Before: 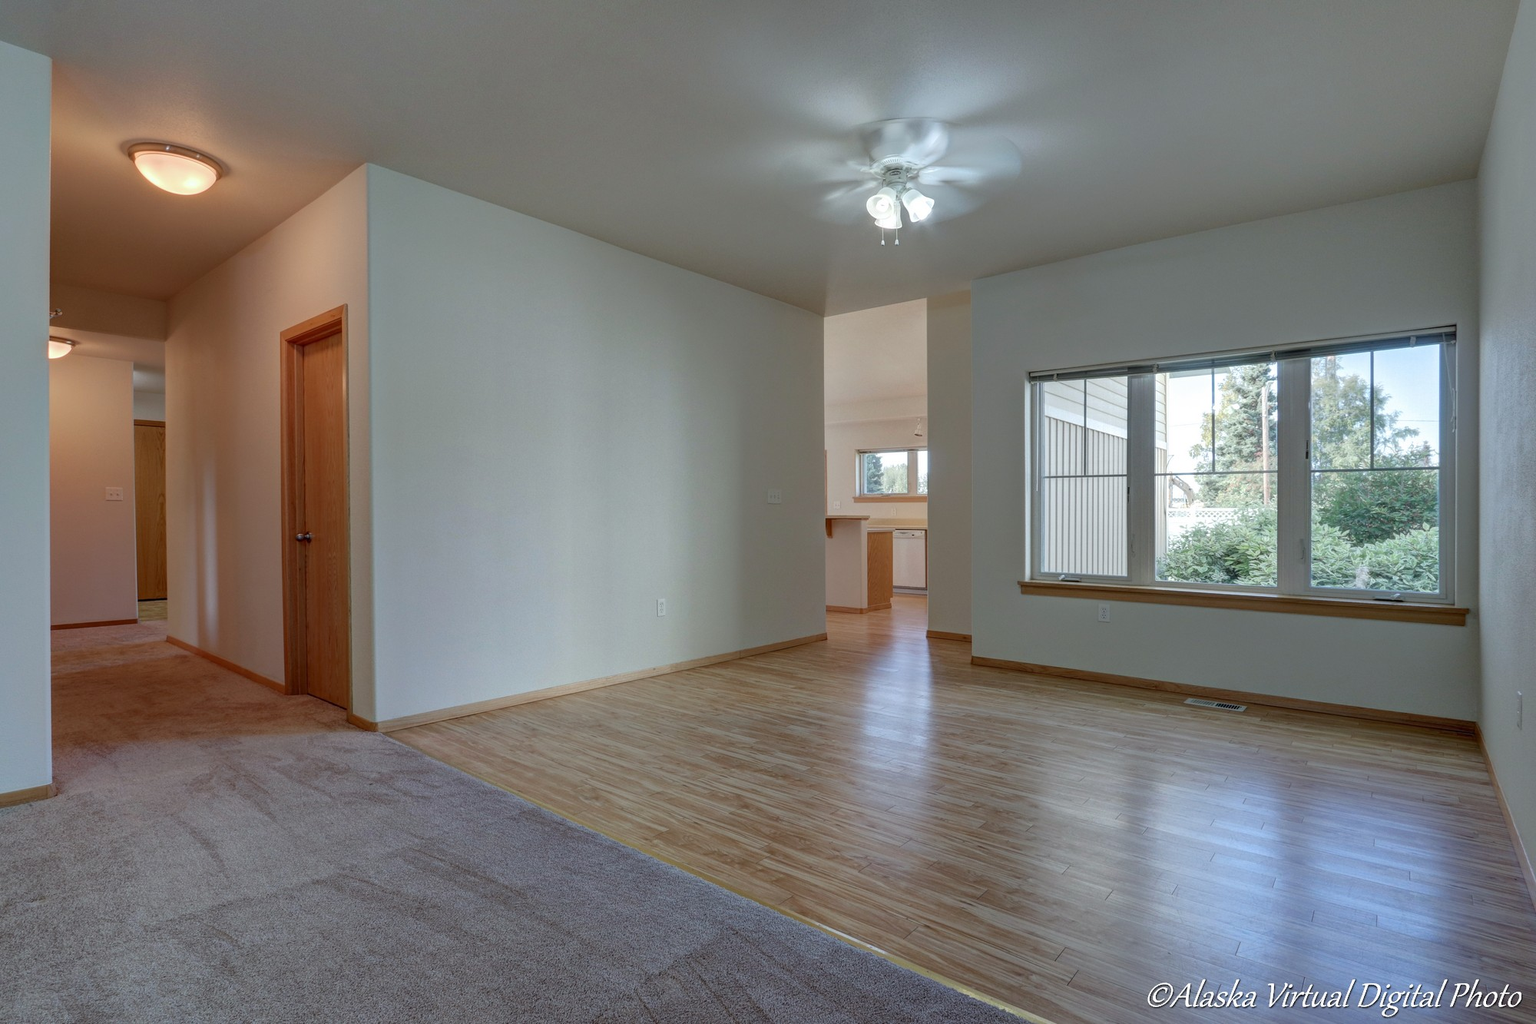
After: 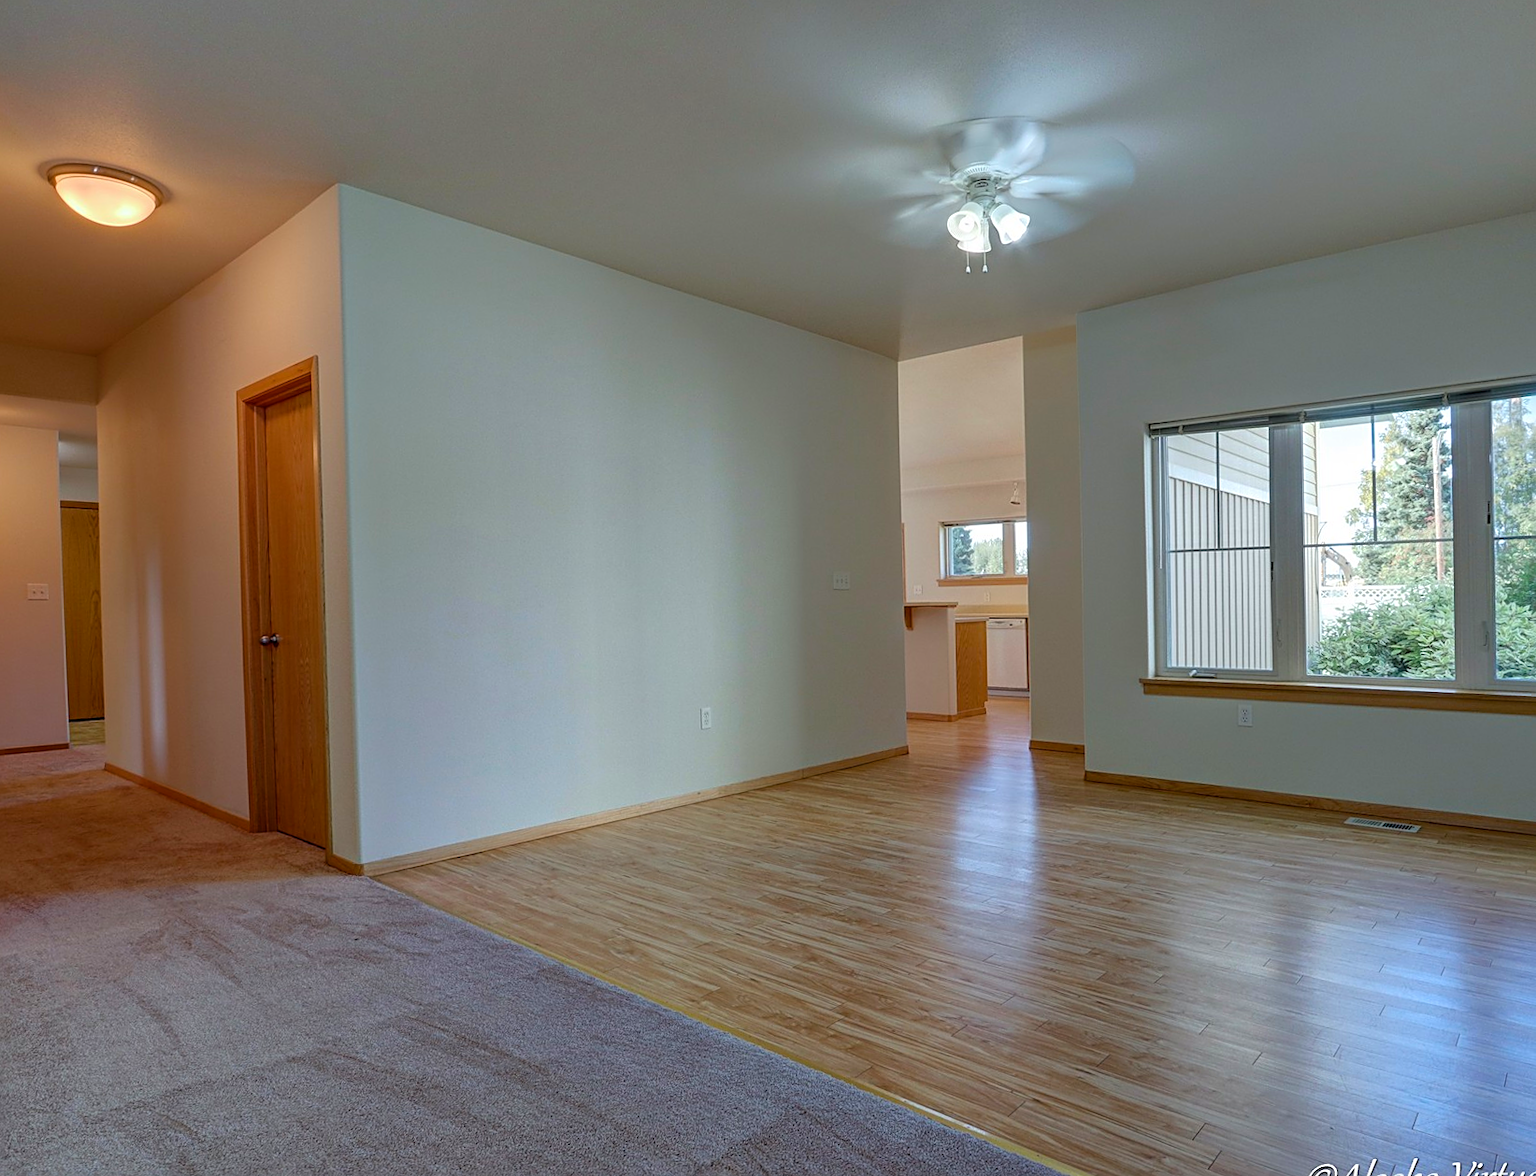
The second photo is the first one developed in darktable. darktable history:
sharpen: on, module defaults
color balance rgb: linear chroma grading › global chroma 9.31%, global vibrance 41.49%
crop and rotate: angle 1°, left 4.281%, top 0.642%, right 11.383%, bottom 2.486%
